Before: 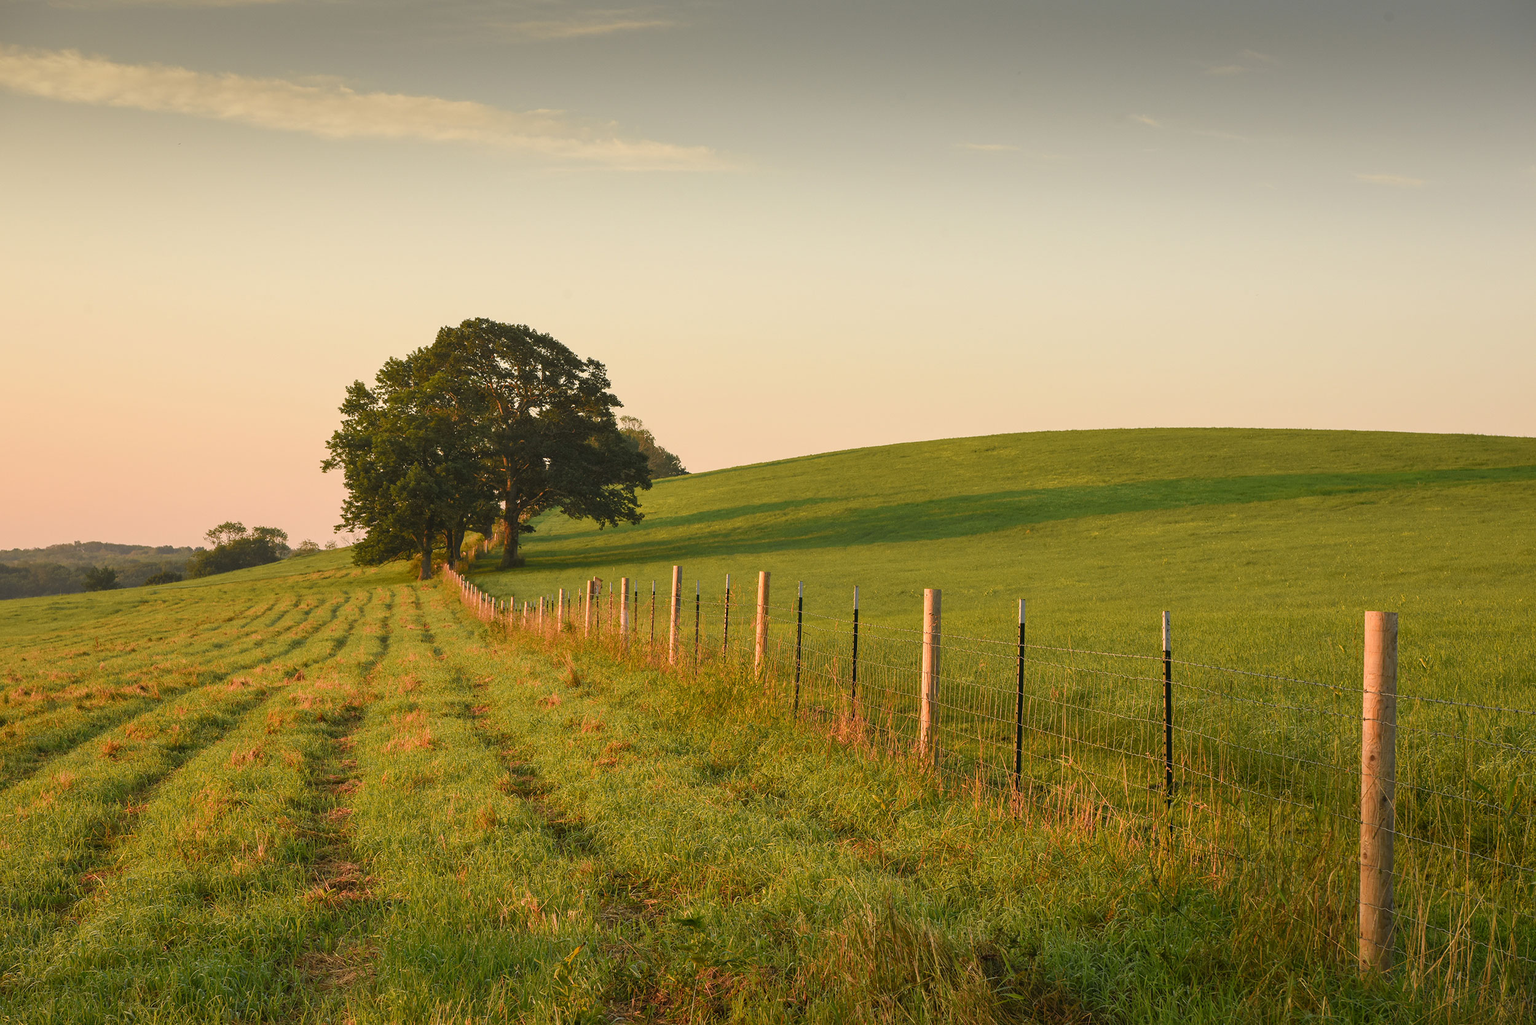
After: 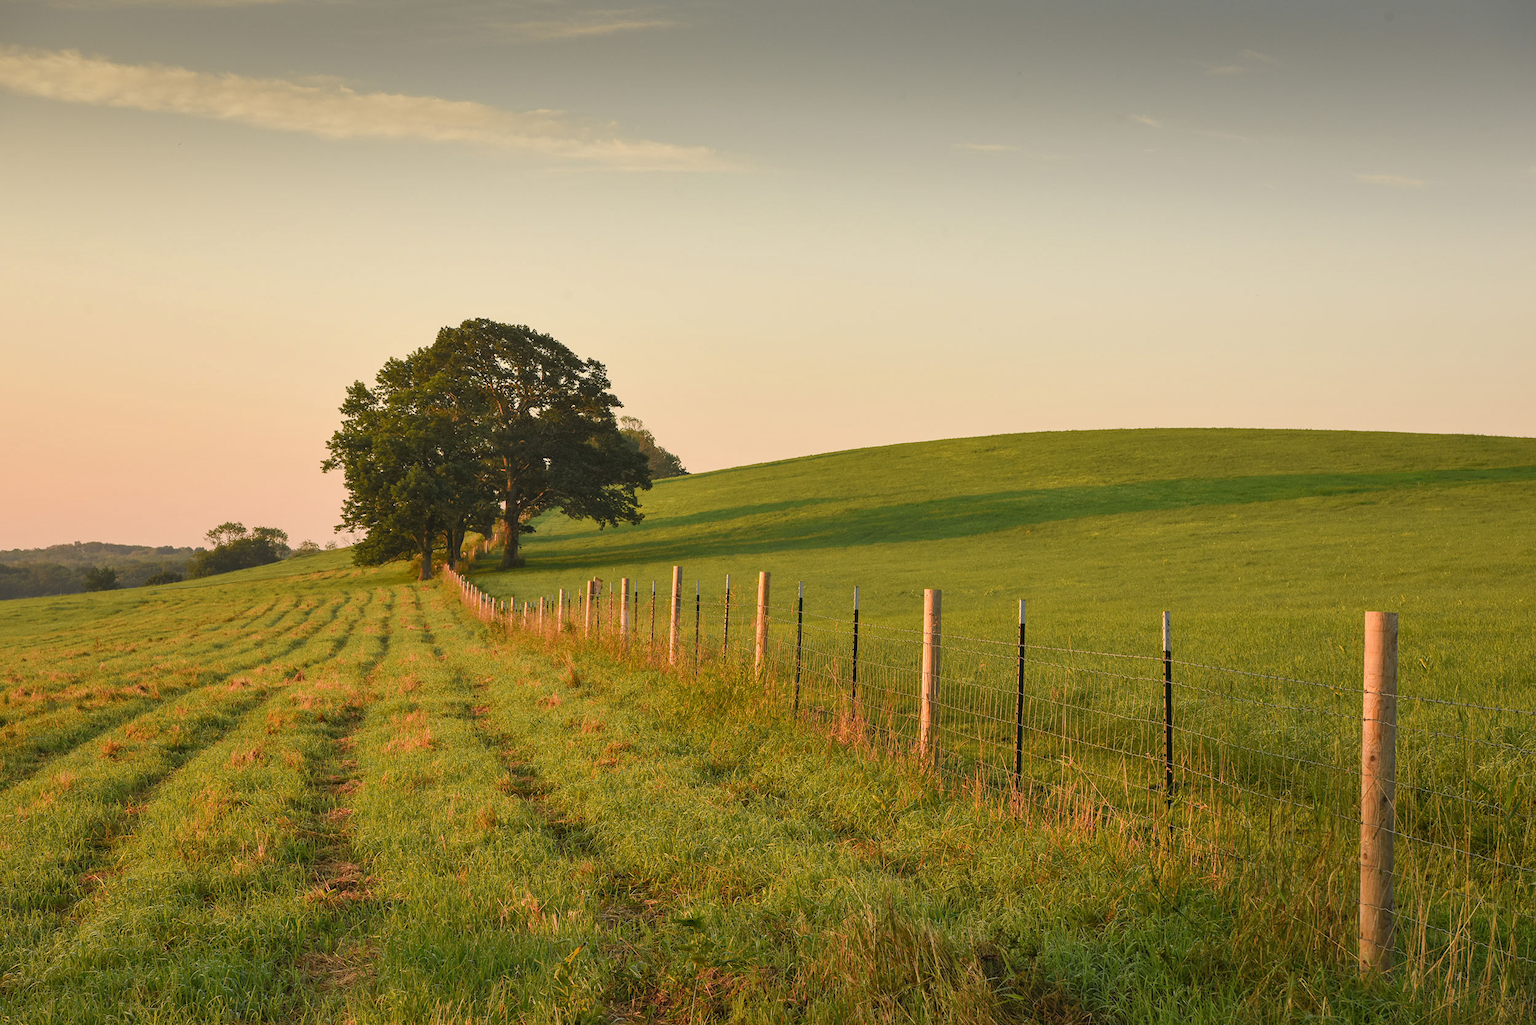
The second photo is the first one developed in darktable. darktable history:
shadows and highlights: shadows 36.38, highlights -27.73, soften with gaussian
